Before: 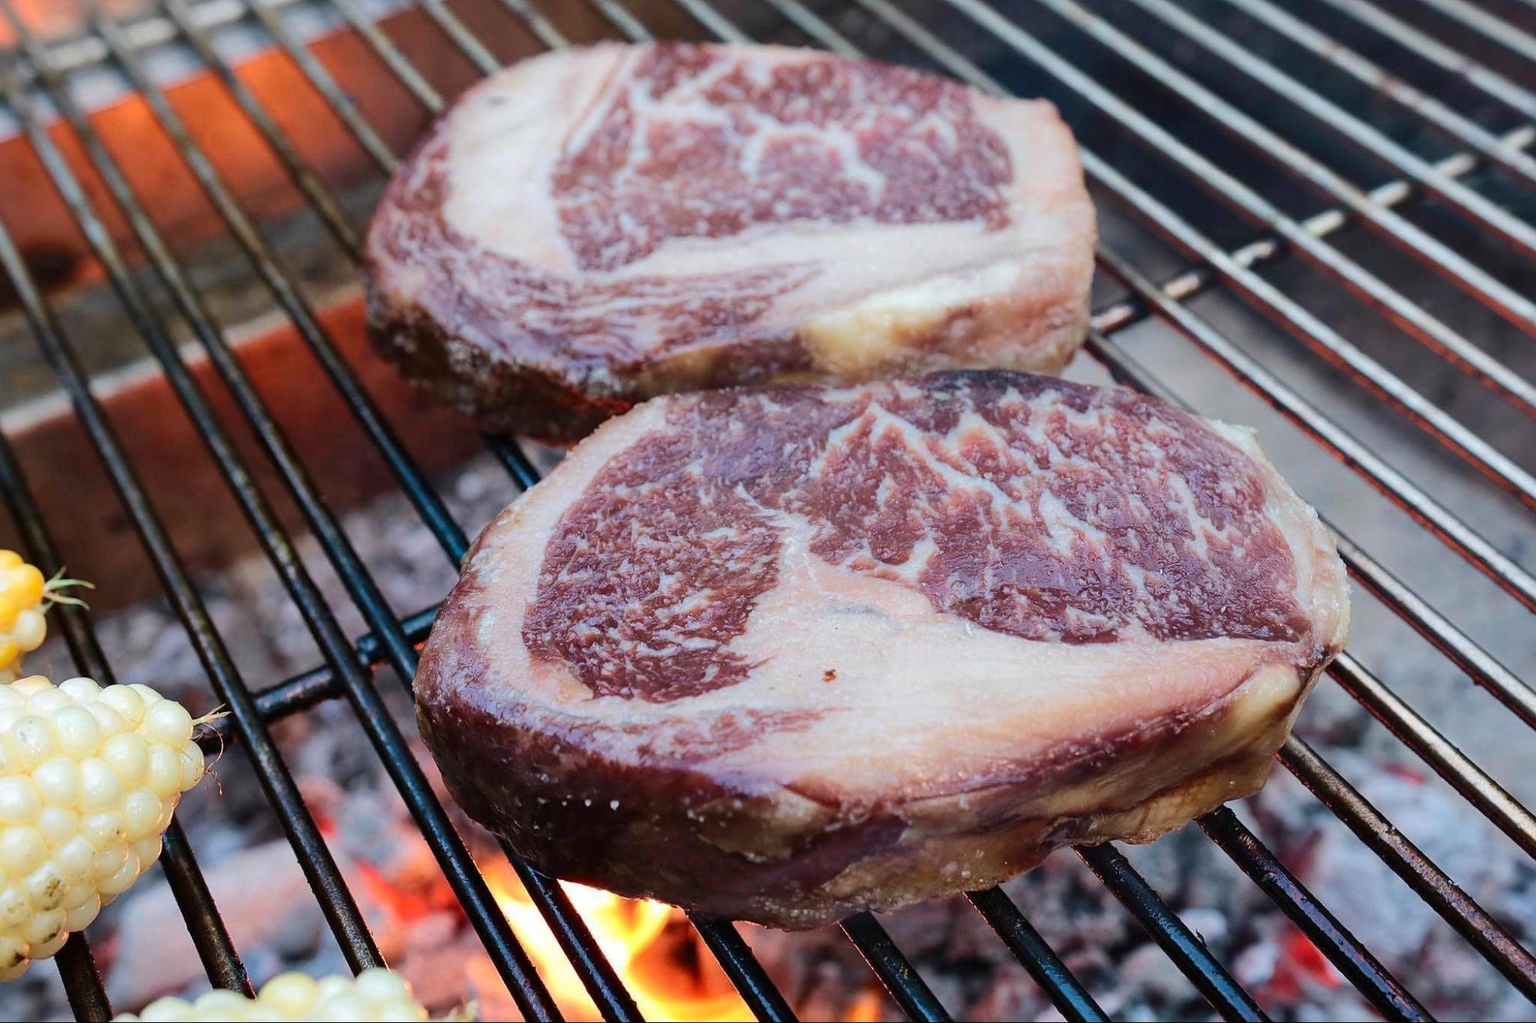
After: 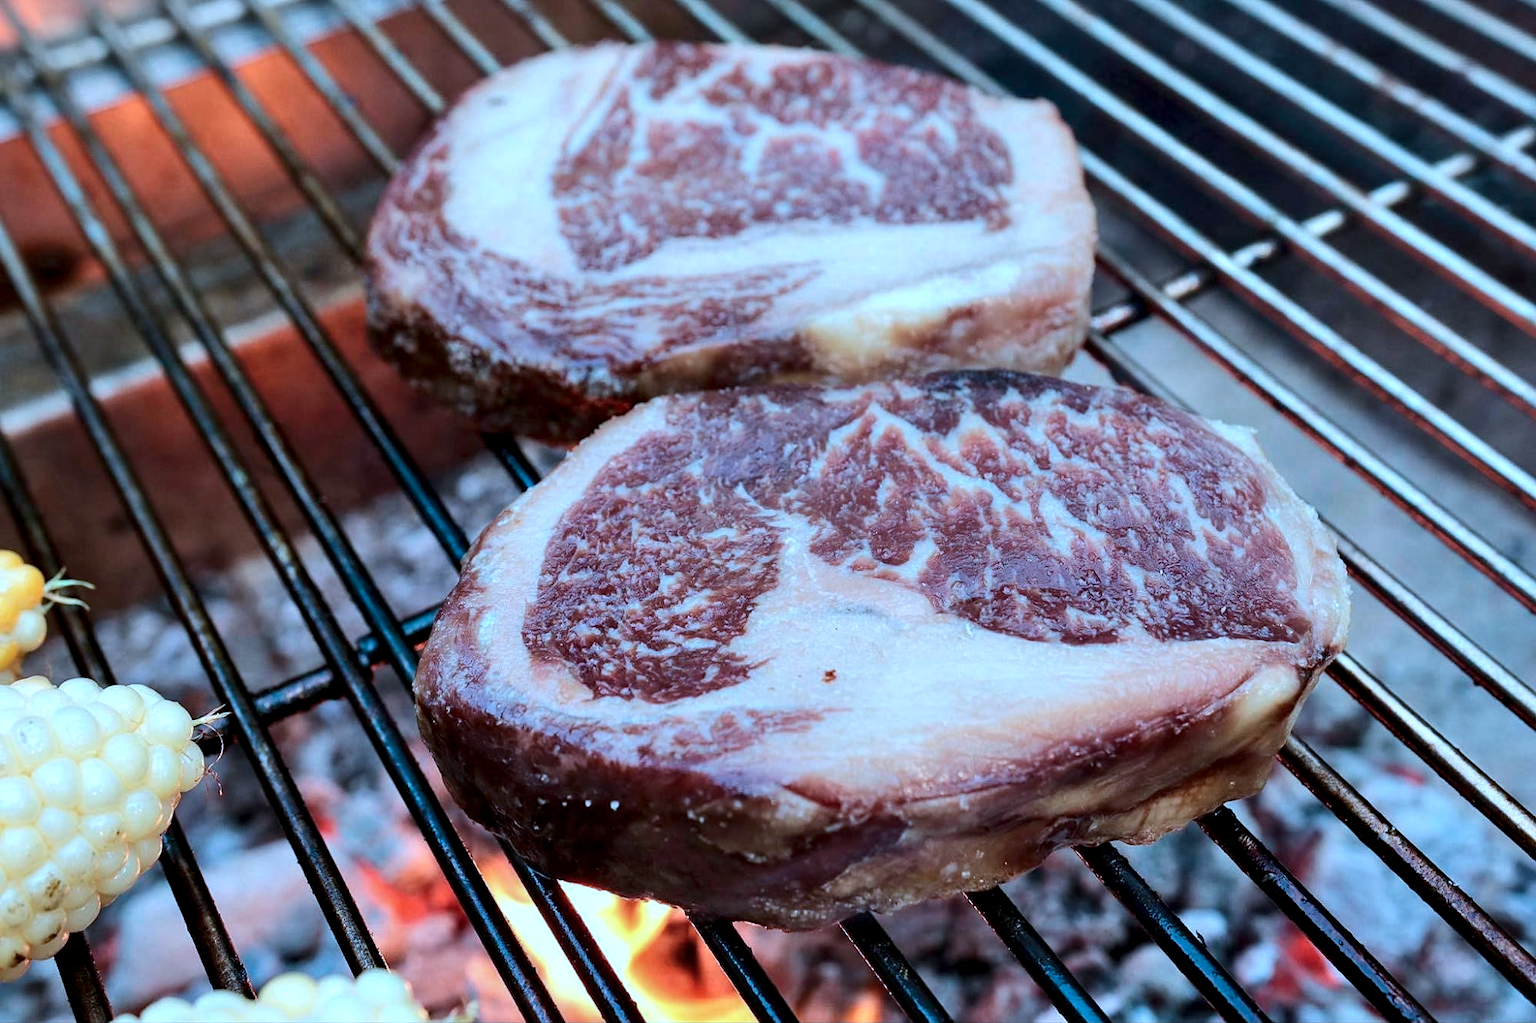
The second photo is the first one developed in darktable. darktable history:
contrast equalizer: octaves 7, y [[0.546, 0.552, 0.554, 0.554, 0.552, 0.546], [0.5 ×6], [0.5 ×6], [0 ×6], [0 ×6]]
exposure: compensate highlight preservation false
color correction: highlights a* -8.96, highlights b* -23.75
